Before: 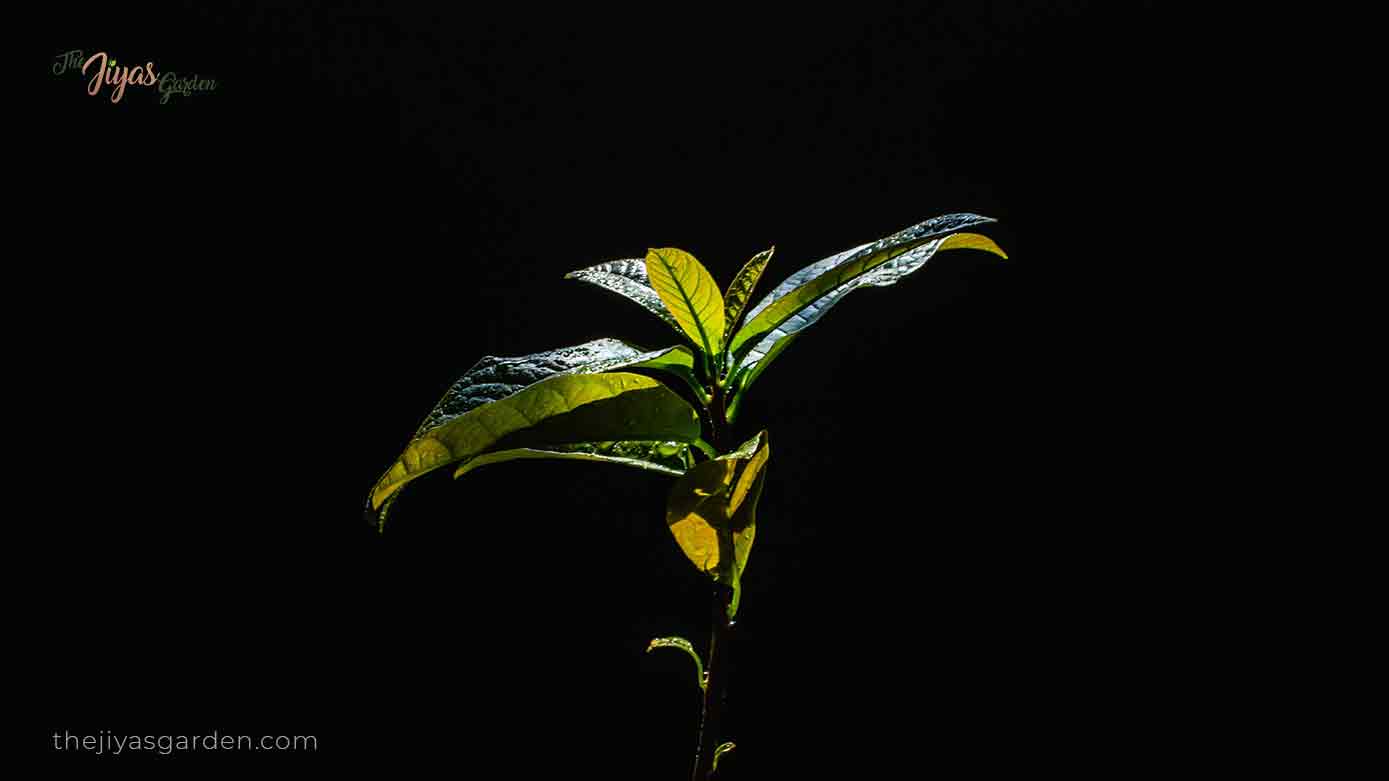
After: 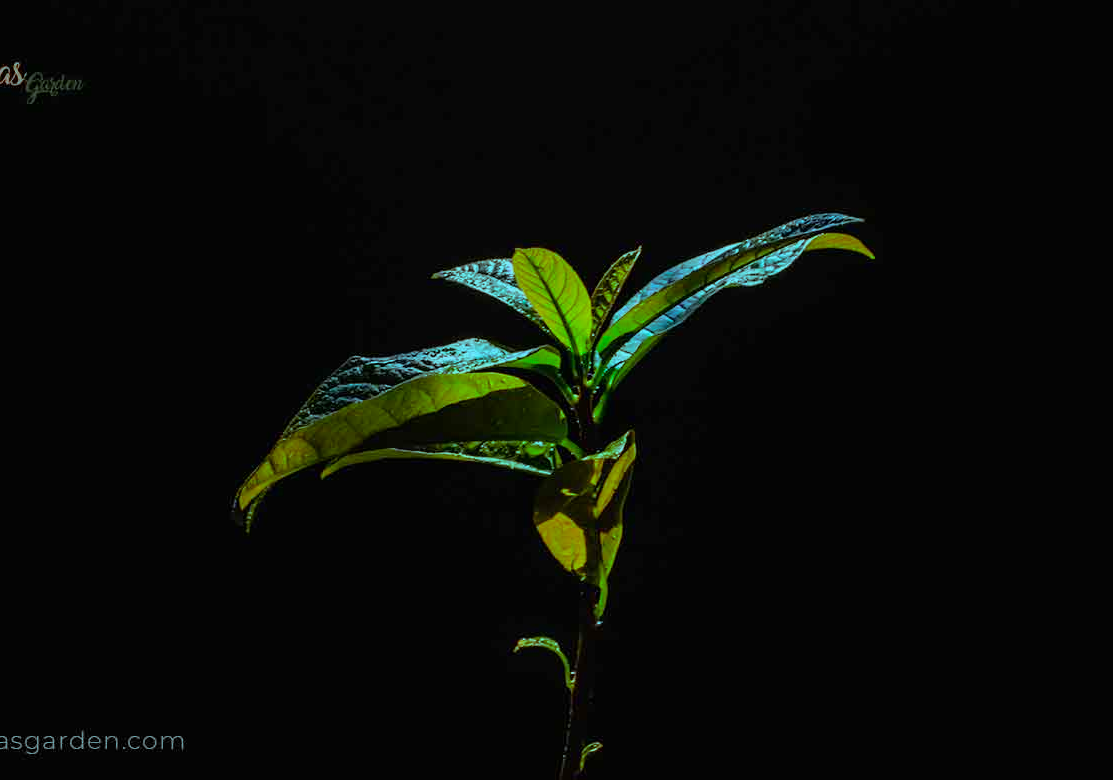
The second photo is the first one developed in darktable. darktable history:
crop and rotate: left 9.598%, right 10.237%
color balance rgb: highlights gain › luminance -32.885%, highlights gain › chroma 5.551%, highlights gain › hue 217.19°, perceptual saturation grading › global saturation 19.623%
